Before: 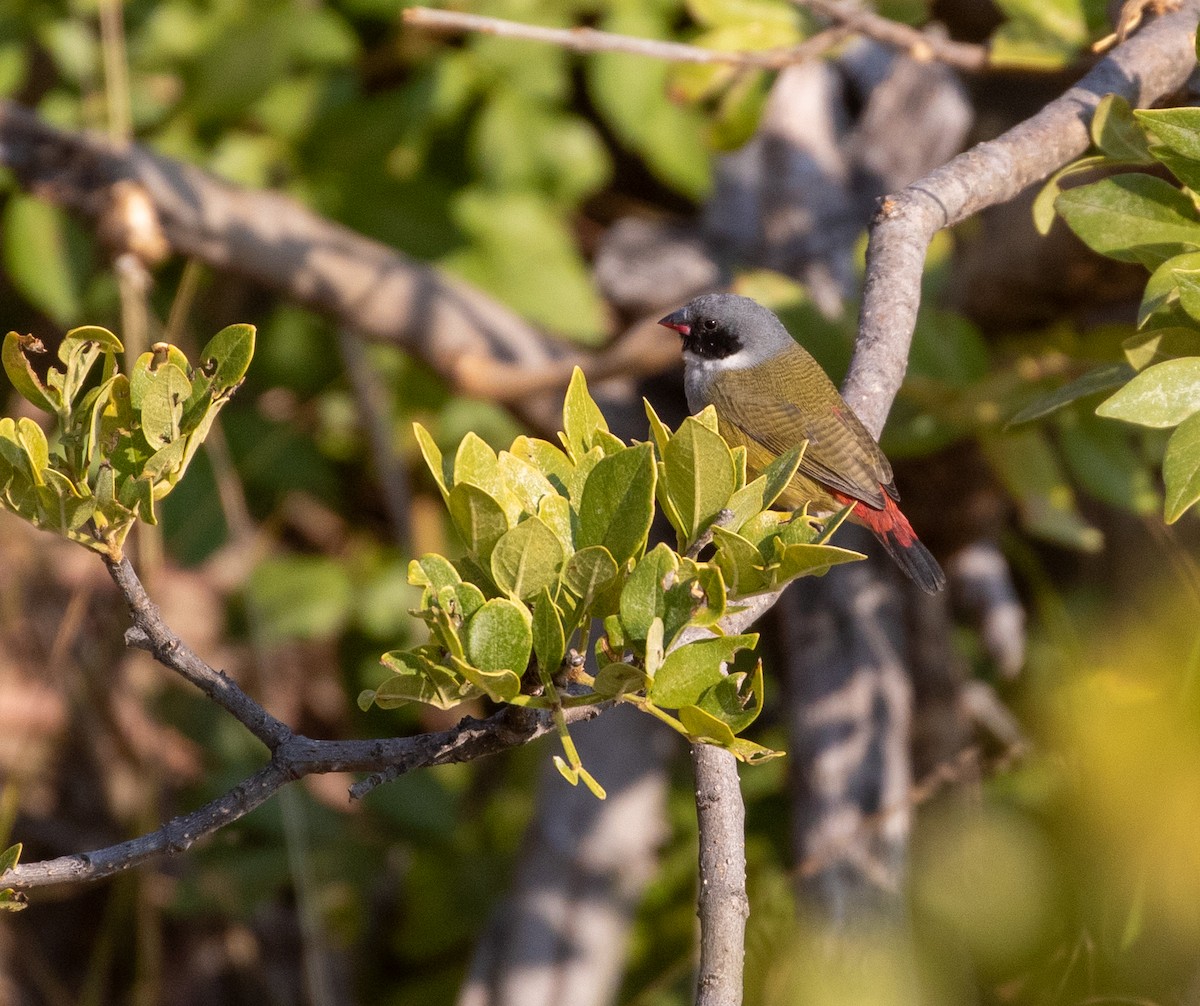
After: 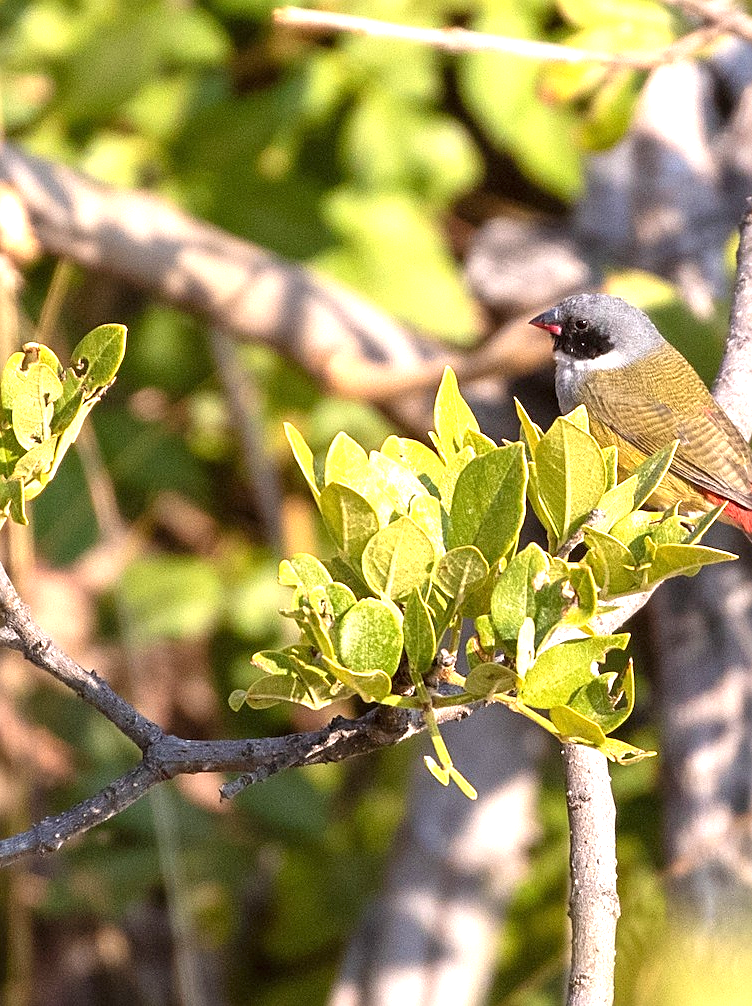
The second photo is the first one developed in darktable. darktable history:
crop: left 10.772%, right 26.495%
sharpen: on, module defaults
exposure: black level correction 0, exposure 1.199 EV, compensate exposure bias true, compensate highlight preservation false
